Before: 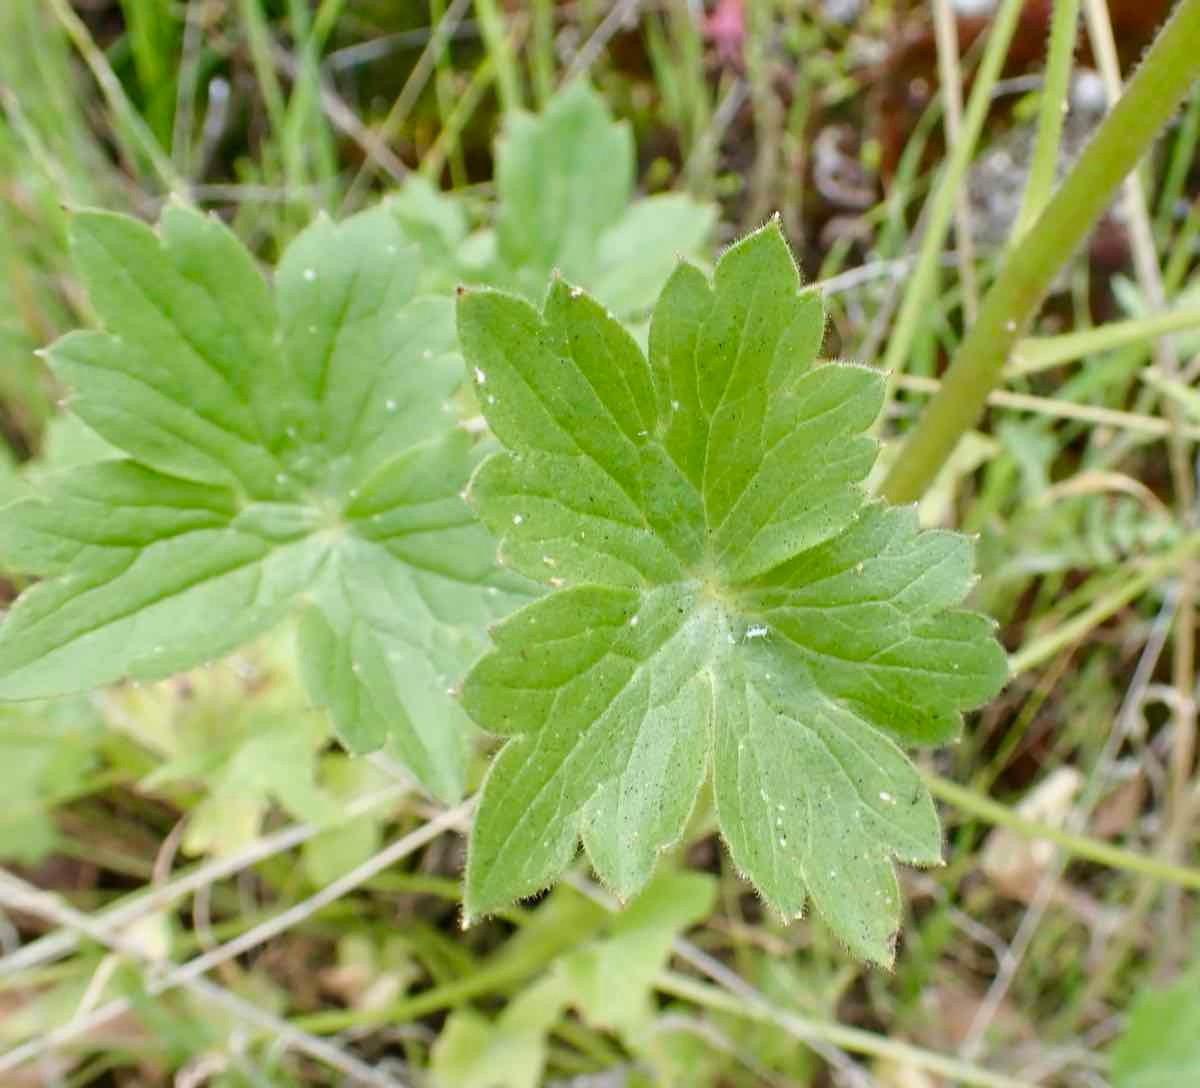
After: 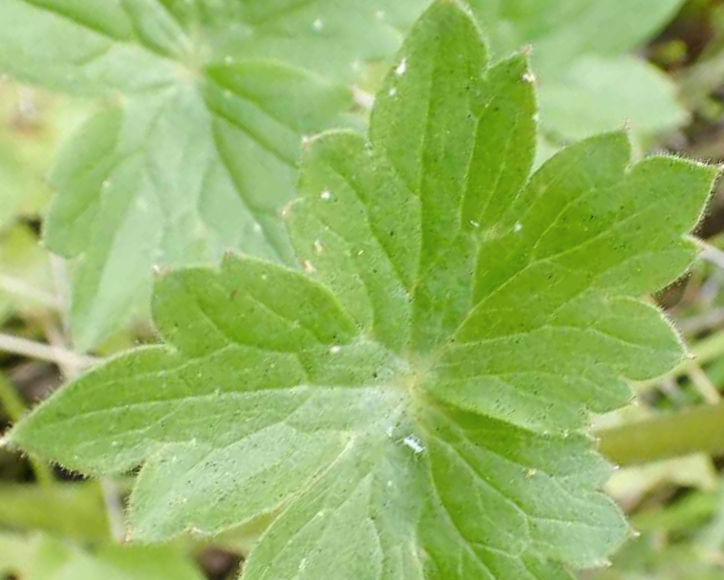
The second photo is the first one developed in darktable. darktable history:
crop and rotate: angle -45.37°, top 16.457%, right 1.007%, bottom 11.622%
haze removal: strength -0.108, compatibility mode true, adaptive false
